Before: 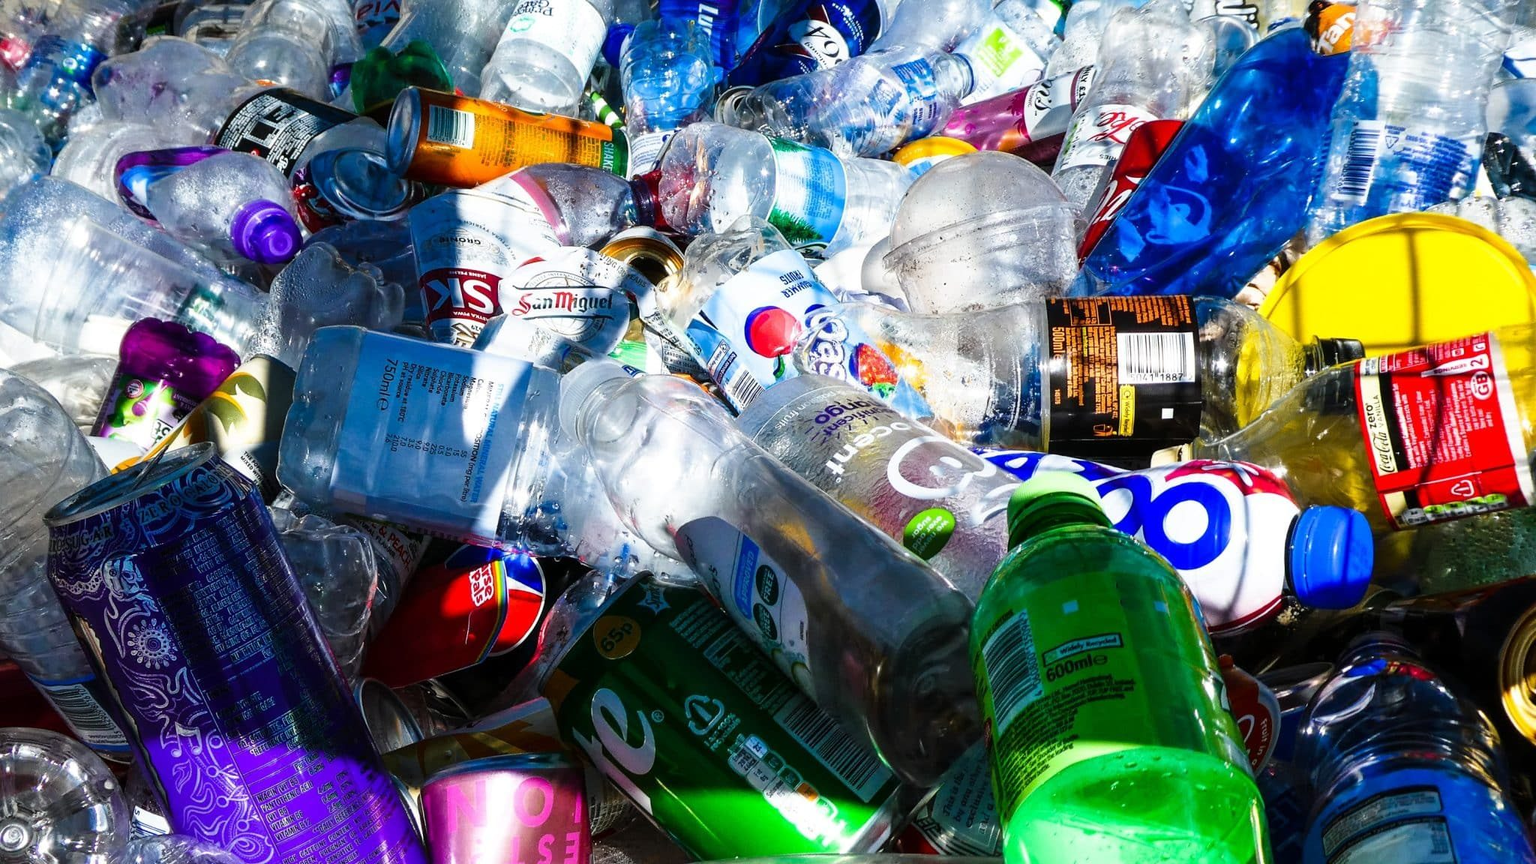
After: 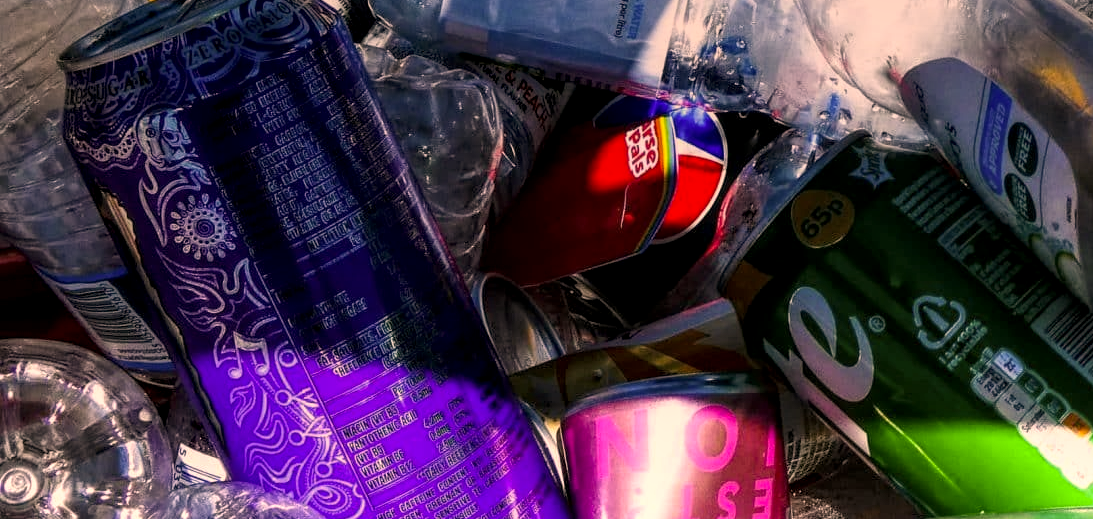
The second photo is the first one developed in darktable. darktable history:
graduated density: on, module defaults
local contrast: highlights 99%, shadows 86%, detail 160%, midtone range 0.2
crop and rotate: top 54.778%, right 46.61%, bottom 0.159%
color correction: highlights a* 17.88, highlights b* 18.79
